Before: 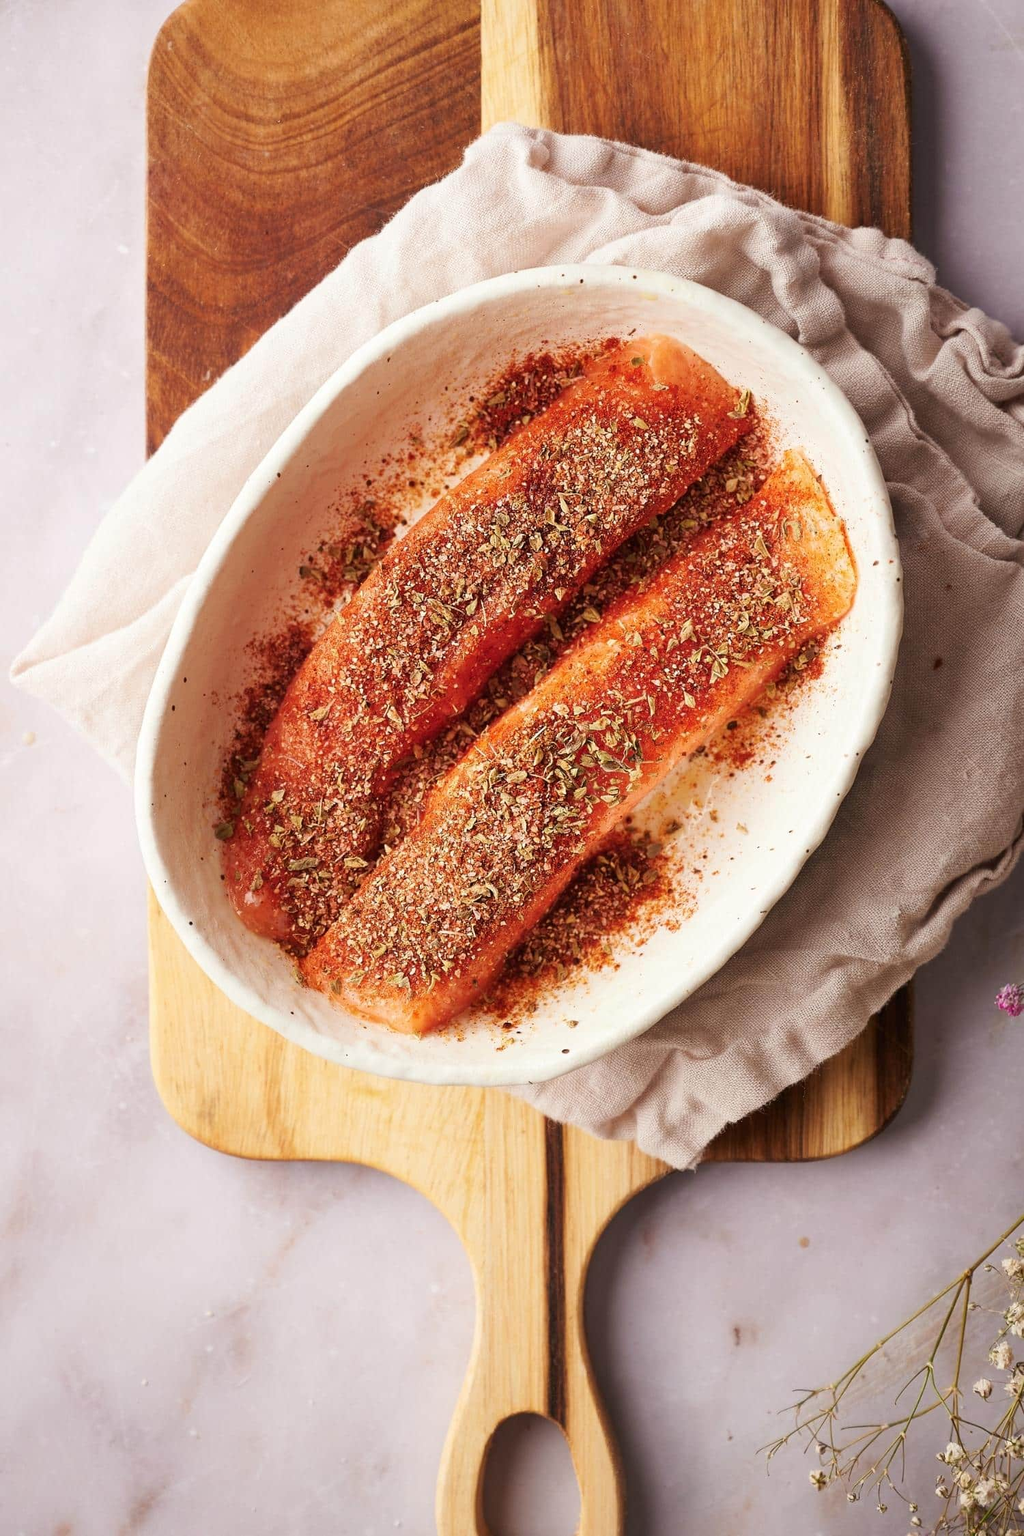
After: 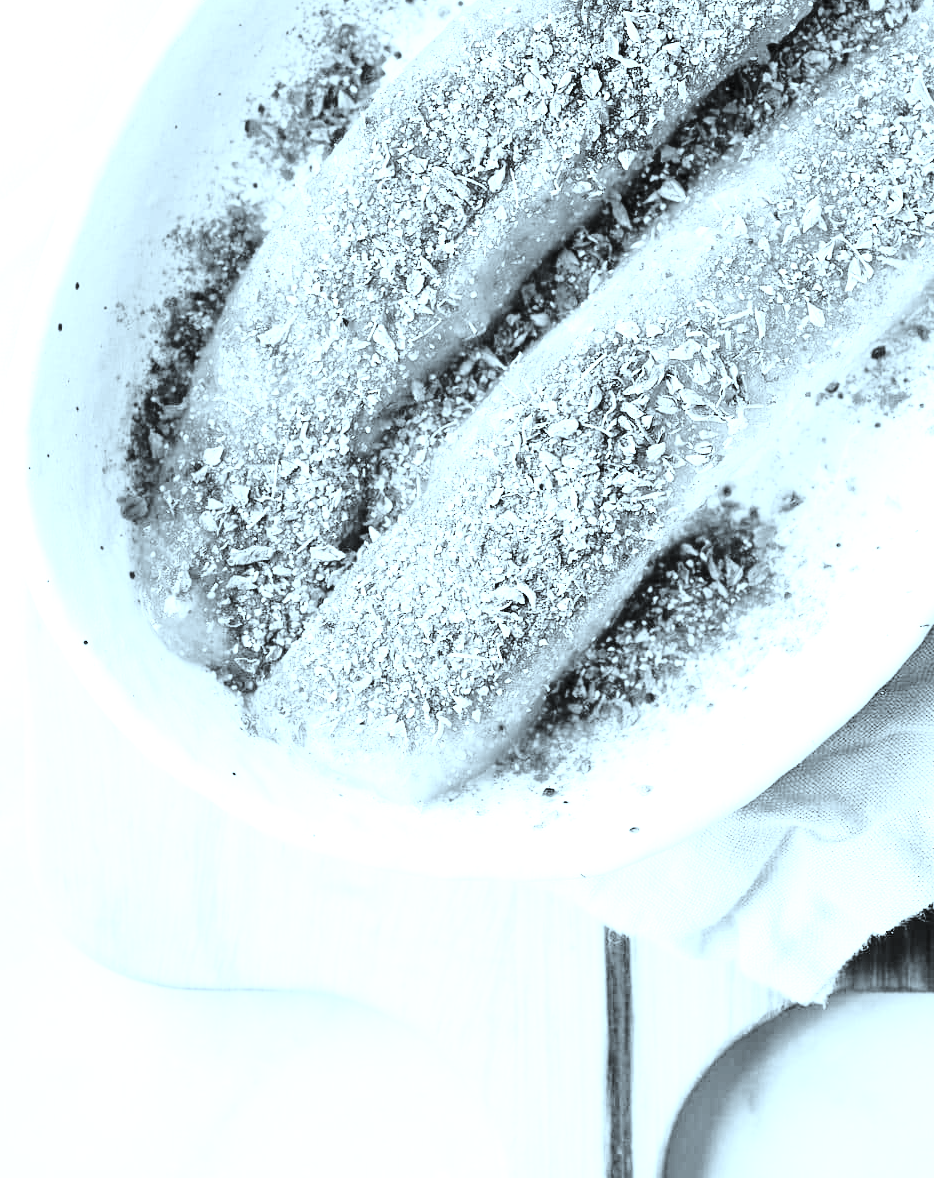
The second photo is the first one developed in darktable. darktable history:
color correction: highlights a* -12.22, highlights b* -18.01, saturation 0.7
crop: left 12.972%, top 31.598%, right 24.727%, bottom 16.015%
exposure: black level correction 0.001, exposure 1.729 EV, compensate exposure bias true, compensate highlight preservation false
color zones: curves: ch2 [(0, 0.5) (0.143, 0.517) (0.286, 0.571) (0.429, 0.522) (0.571, 0.5) (0.714, 0.5) (0.857, 0.5) (1, 0.5)]
color calibration: output gray [0.253, 0.26, 0.487, 0], gray › normalize channels true, illuminant Planckian (black body), x 0.353, y 0.351, temperature 4783.9 K, gamut compression 0.026
tone equalizer: -8 EV -0.437 EV, -7 EV -0.387 EV, -6 EV -0.352 EV, -5 EV -0.199 EV, -3 EV 0.24 EV, -2 EV 0.32 EV, -1 EV 0.391 EV, +0 EV 0.434 EV, edges refinement/feathering 500, mask exposure compensation -1.57 EV, preserve details no
base curve: curves: ch0 [(0, 0) (0.028, 0.03) (0.121, 0.232) (0.46, 0.748) (0.859, 0.968) (1, 1)], preserve colors none
